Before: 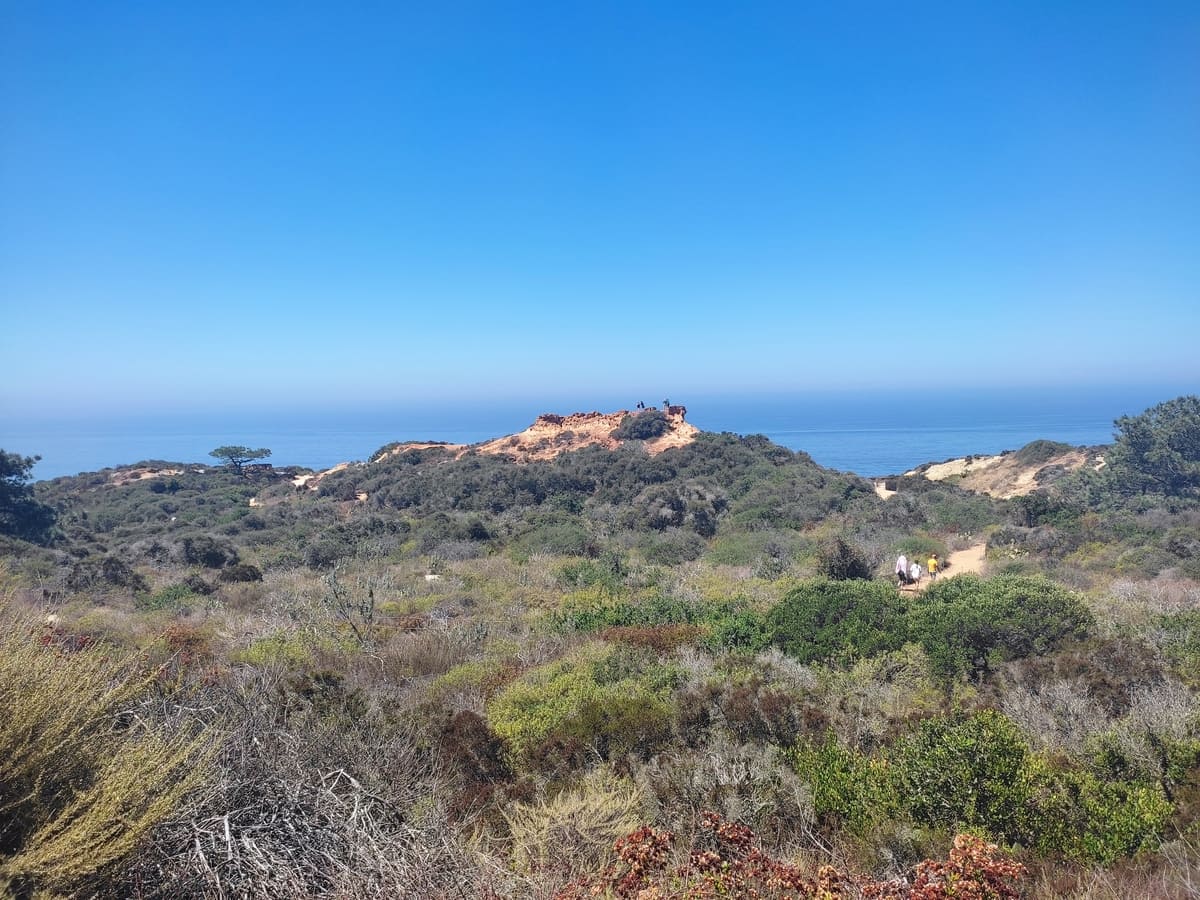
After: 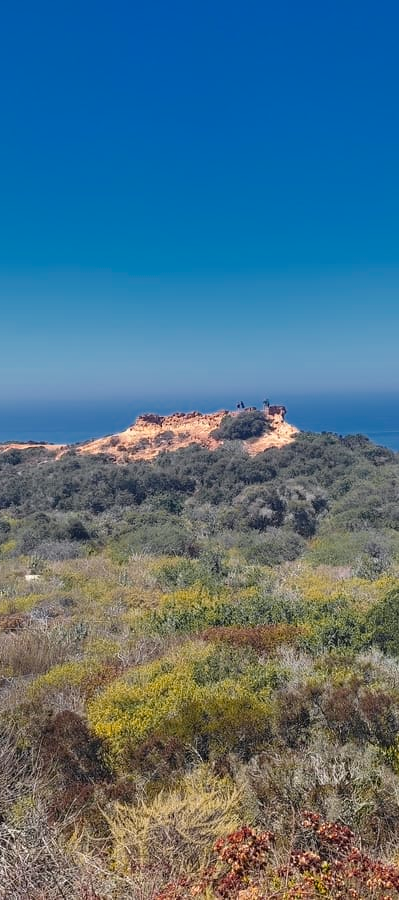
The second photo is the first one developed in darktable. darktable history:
crop: left 33.36%, right 33.36%
color zones: curves: ch0 [(0, 0.499) (0.143, 0.5) (0.286, 0.5) (0.429, 0.476) (0.571, 0.284) (0.714, 0.243) (0.857, 0.449) (1, 0.499)]; ch1 [(0, 0.532) (0.143, 0.645) (0.286, 0.696) (0.429, 0.211) (0.571, 0.504) (0.714, 0.493) (0.857, 0.495) (1, 0.532)]; ch2 [(0, 0.5) (0.143, 0.5) (0.286, 0.427) (0.429, 0.324) (0.571, 0.5) (0.714, 0.5) (0.857, 0.5) (1, 0.5)]
